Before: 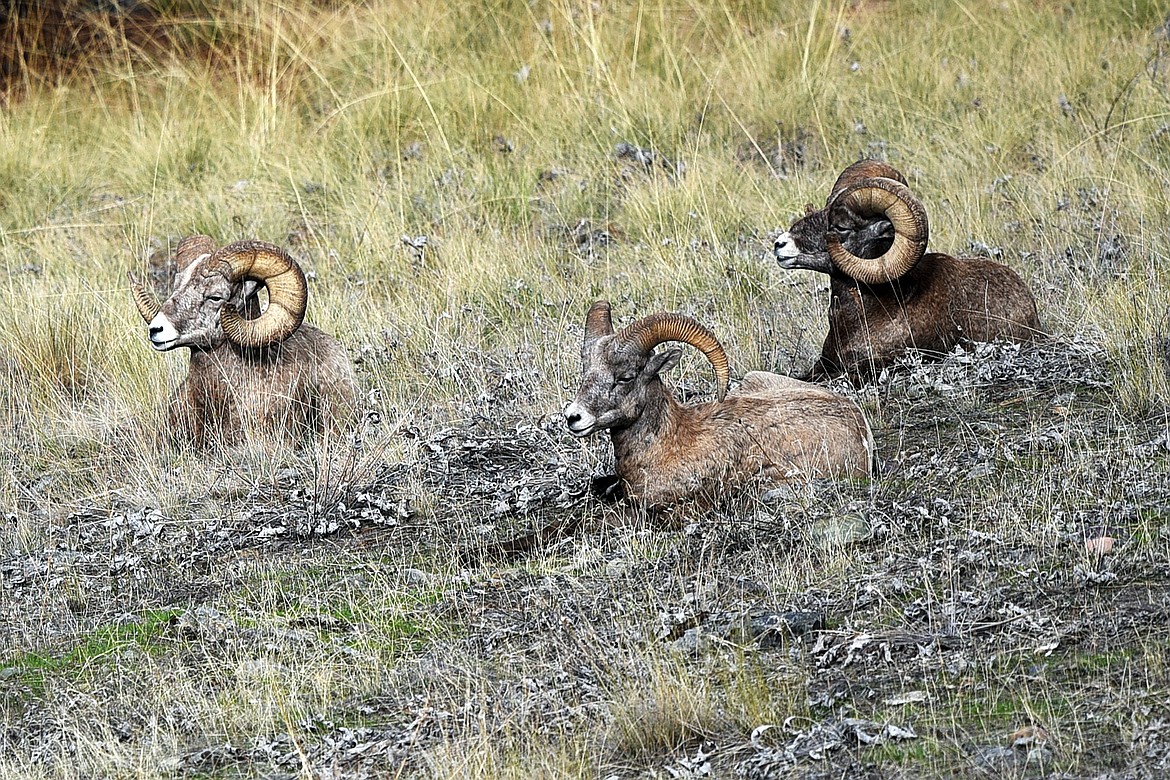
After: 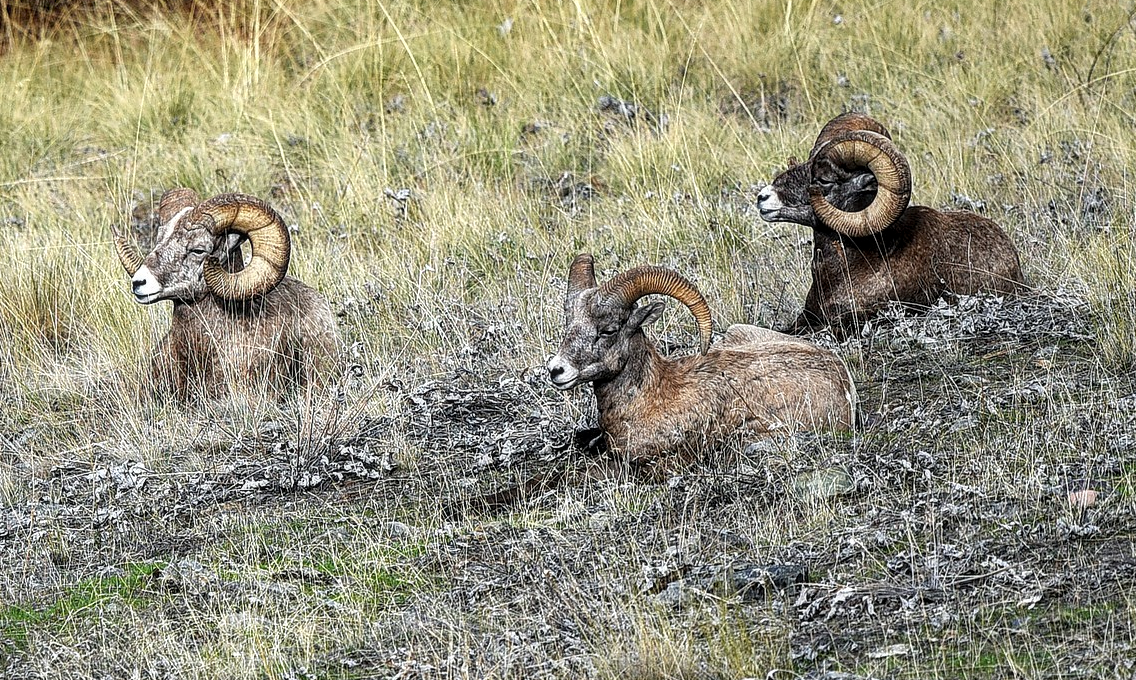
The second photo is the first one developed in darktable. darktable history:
crop: left 1.507%, top 6.147%, right 1.379%, bottom 6.637%
local contrast: on, module defaults
